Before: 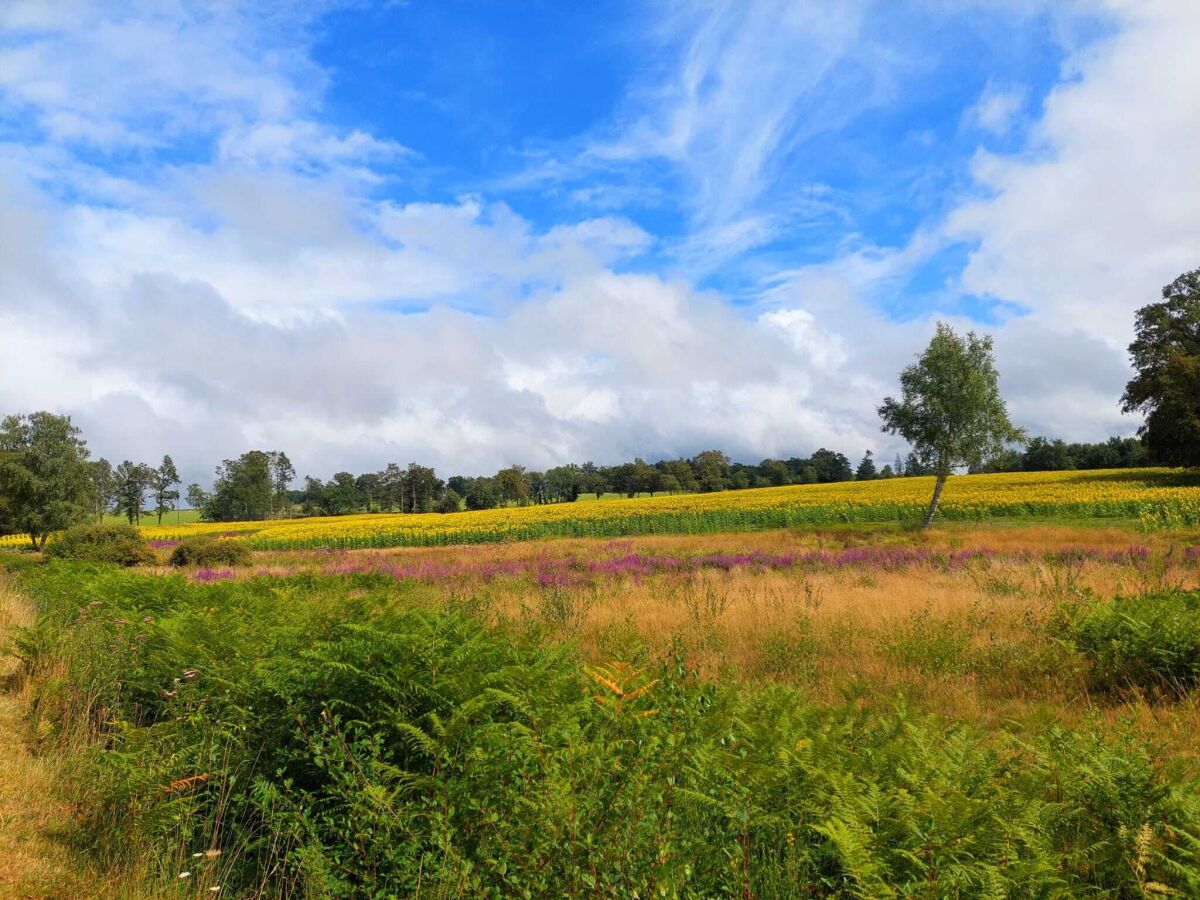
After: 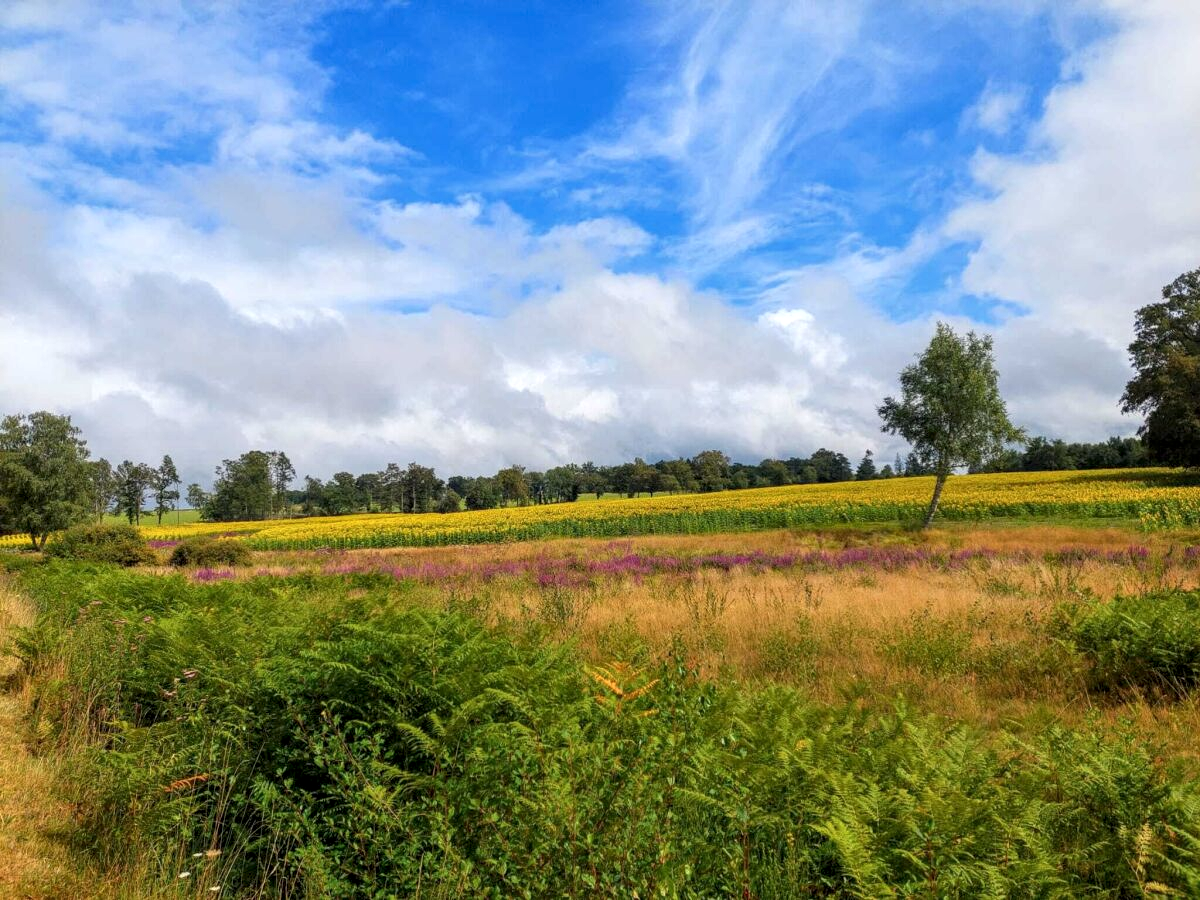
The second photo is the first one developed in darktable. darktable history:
local contrast: detail 130%
